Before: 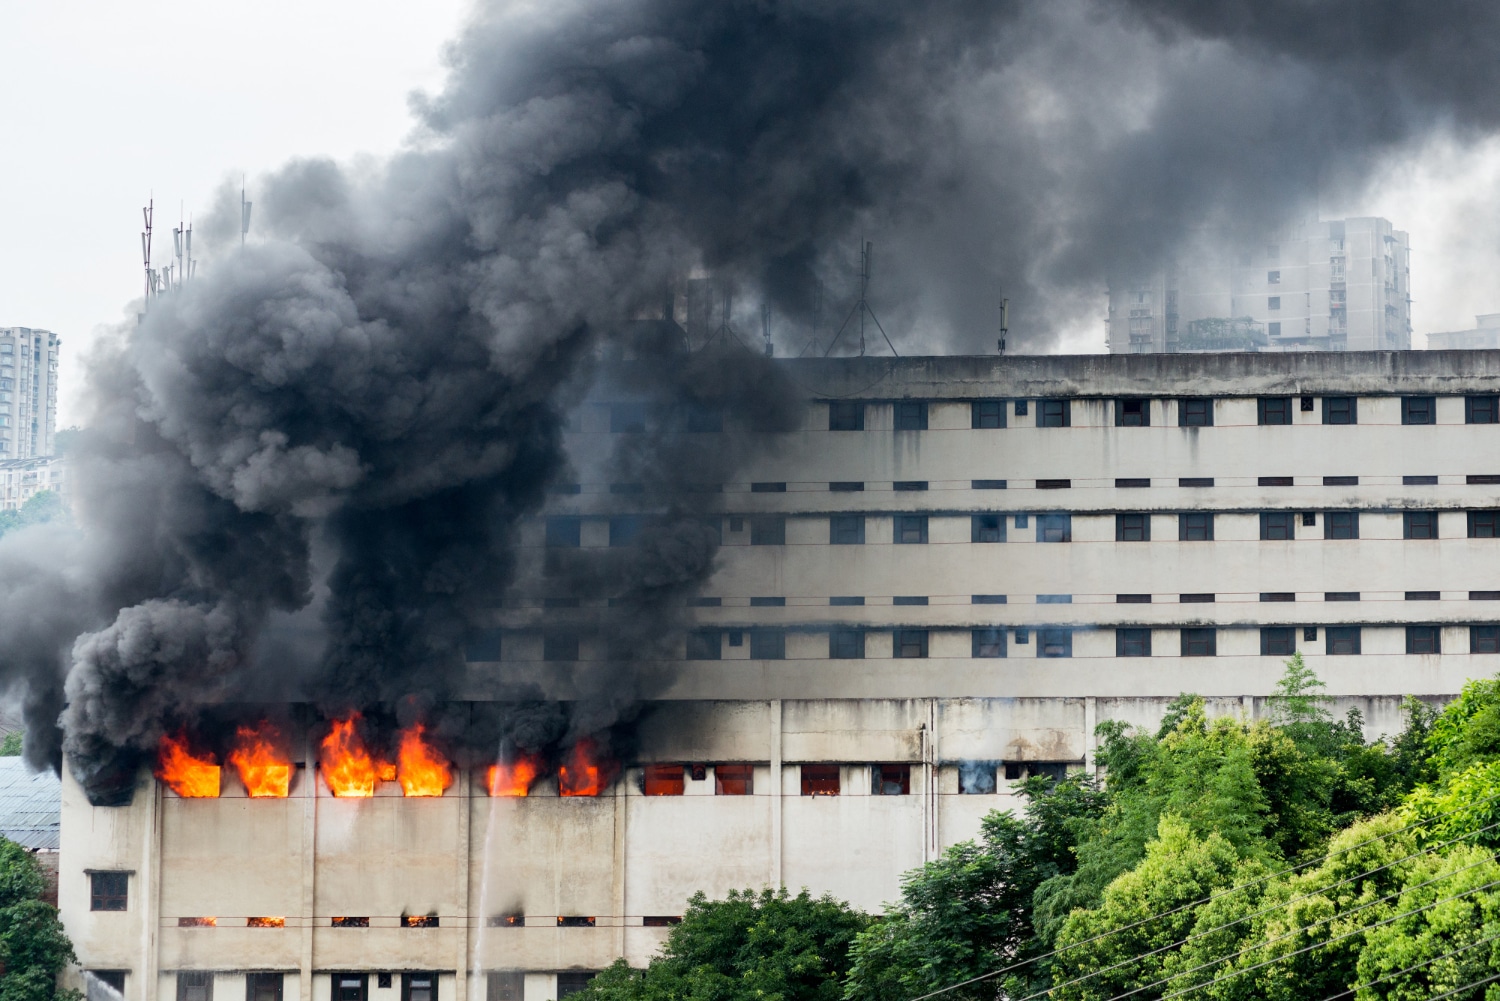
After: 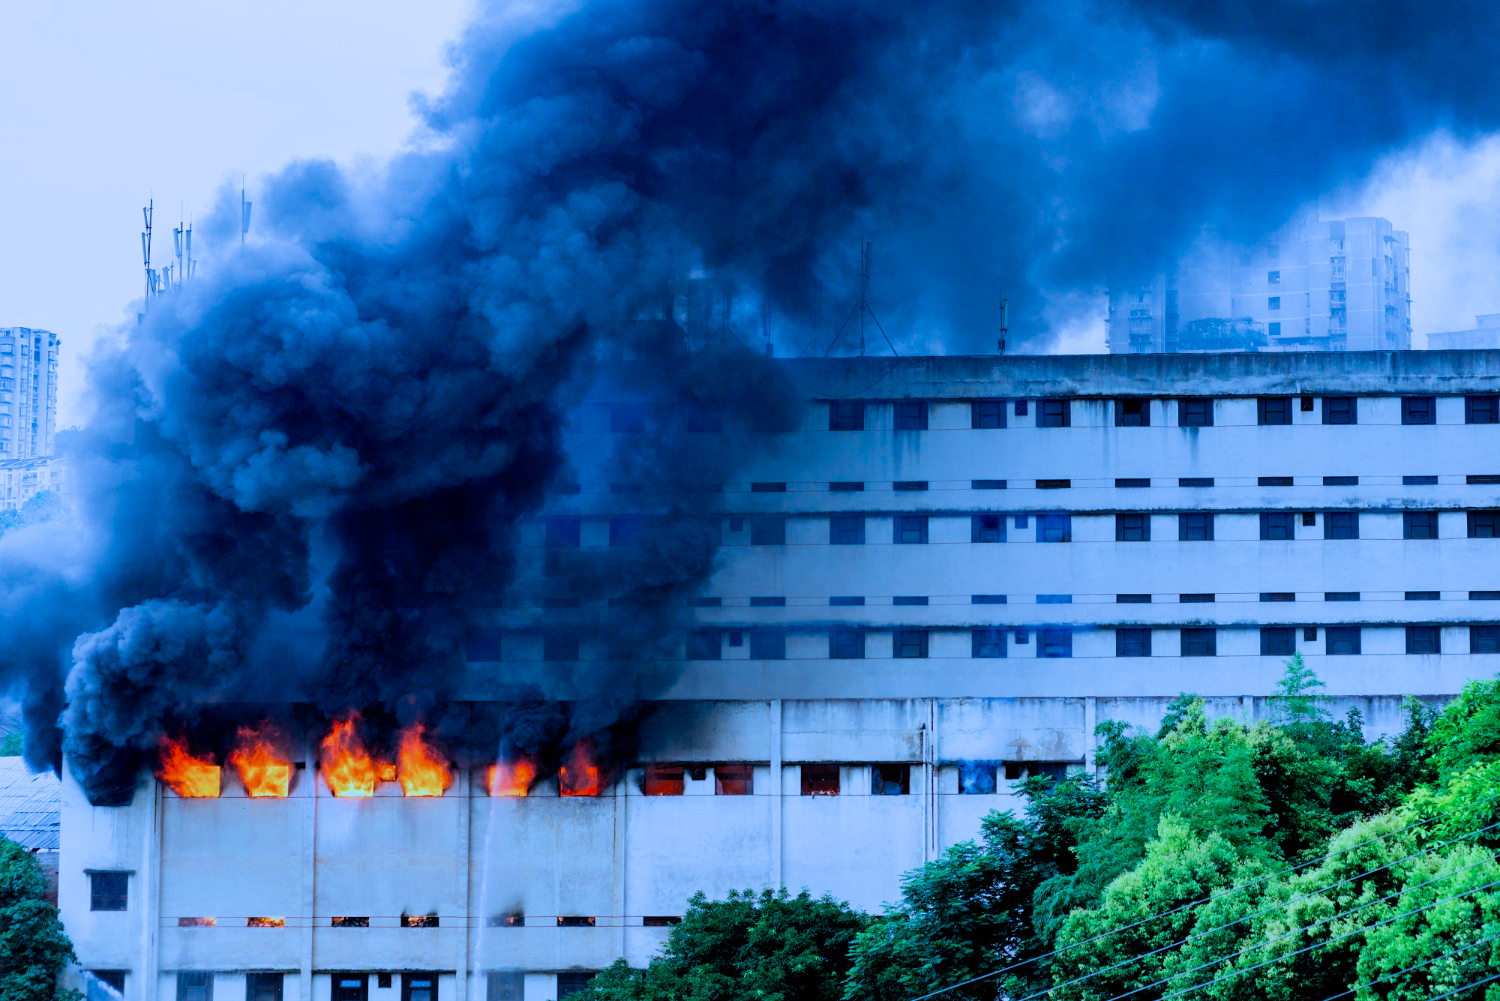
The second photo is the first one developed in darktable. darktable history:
filmic rgb: black relative exposure -7.75 EV, white relative exposure 4.4 EV, threshold 3 EV, target black luminance 0%, hardness 3.76, latitude 50.51%, contrast 1.074, highlights saturation mix 10%, shadows ↔ highlights balance -0.22%, color science v4 (2020), enable highlight reconstruction true
color calibration: illuminant as shot in camera, x 0.442, y 0.413, temperature 2903.13 K
